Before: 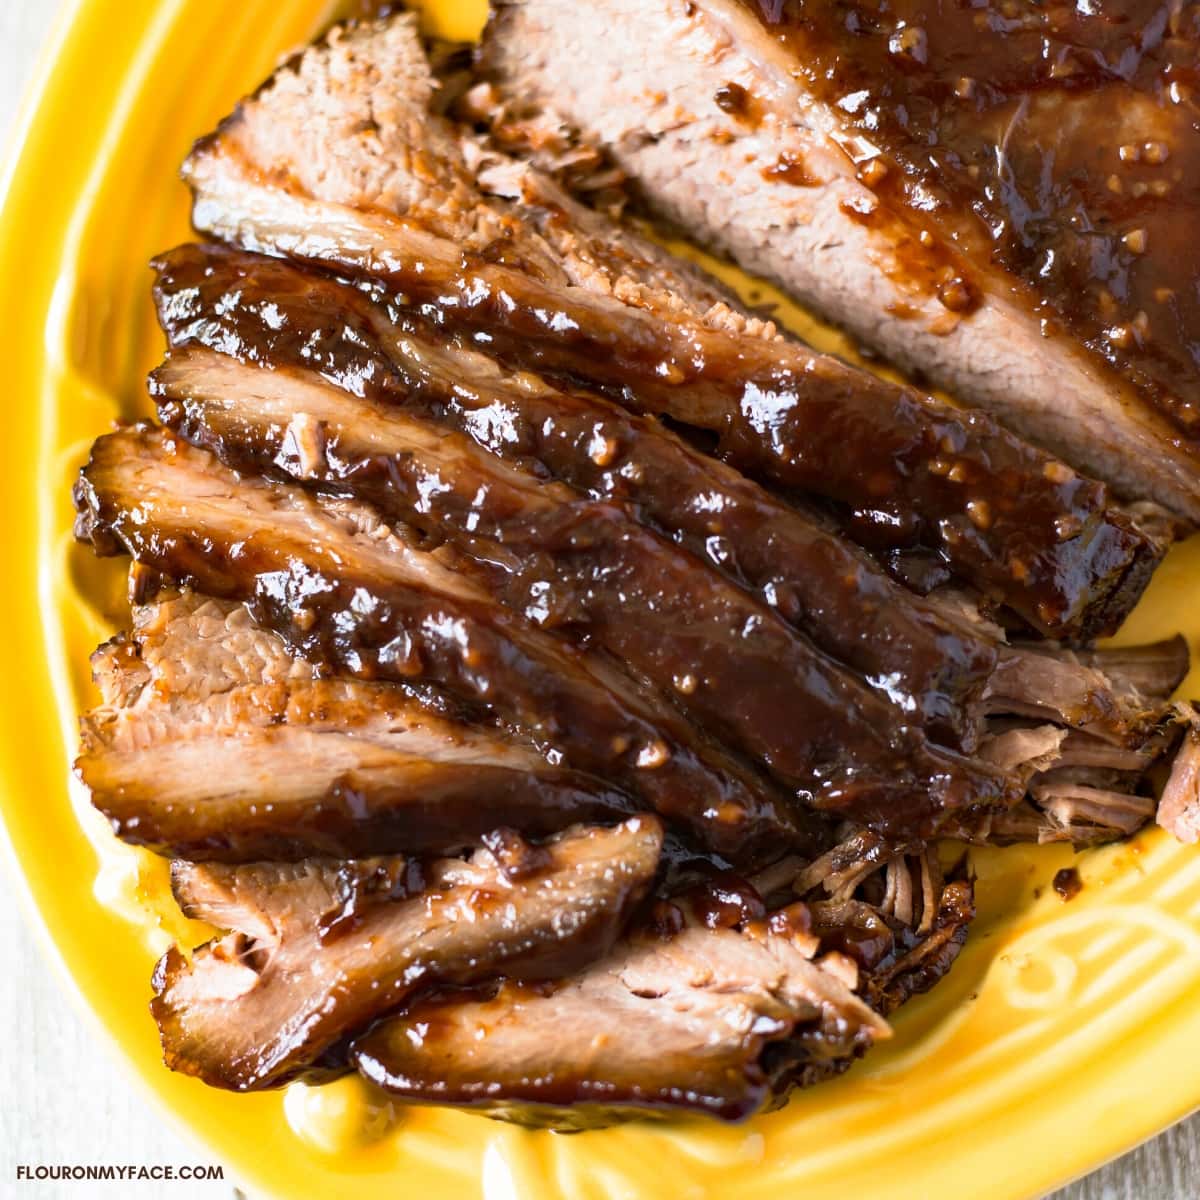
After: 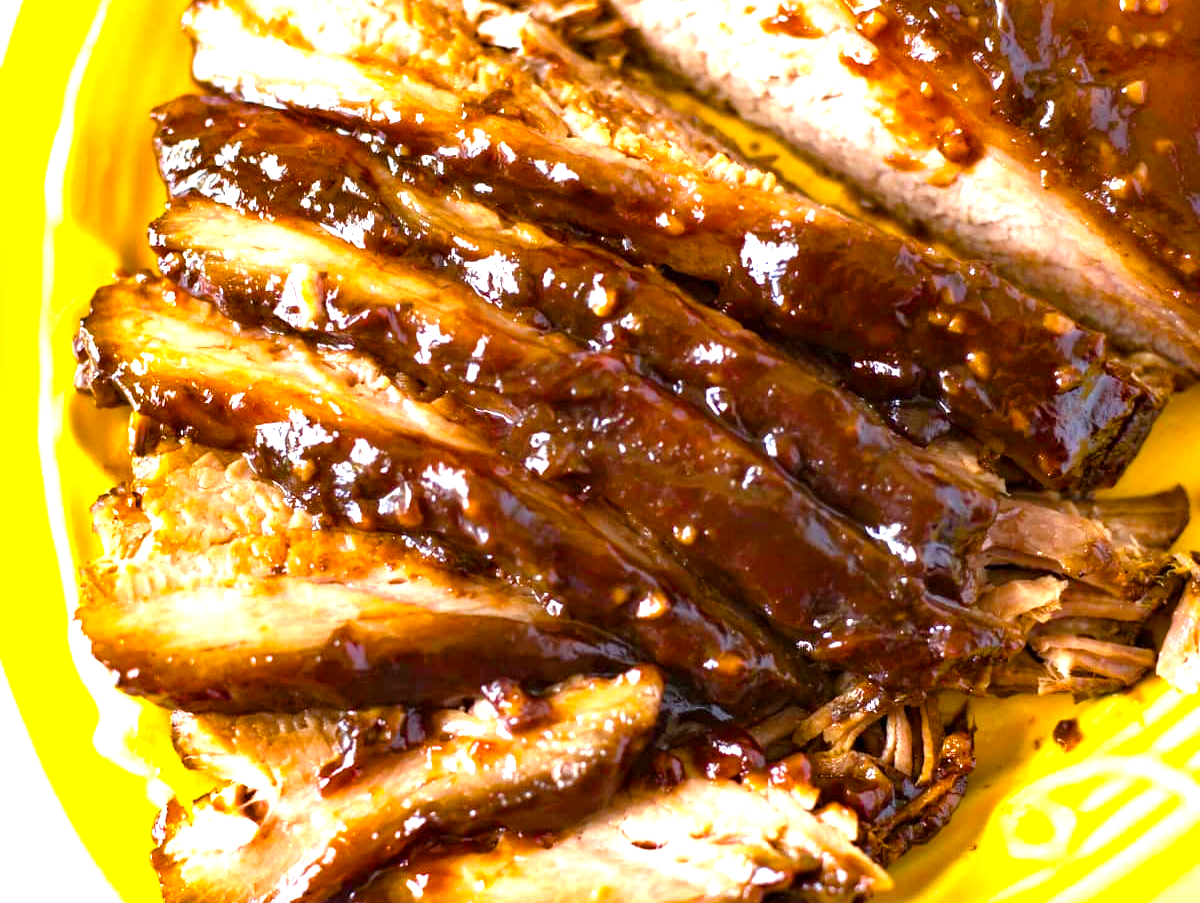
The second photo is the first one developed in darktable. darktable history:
exposure: black level correction 0, exposure 1.104 EV, compensate exposure bias true, compensate highlight preservation false
color balance rgb: perceptual saturation grading › global saturation 36.191%, perceptual saturation grading › shadows 35.891%
crop and rotate: top 12.418%, bottom 12.263%
